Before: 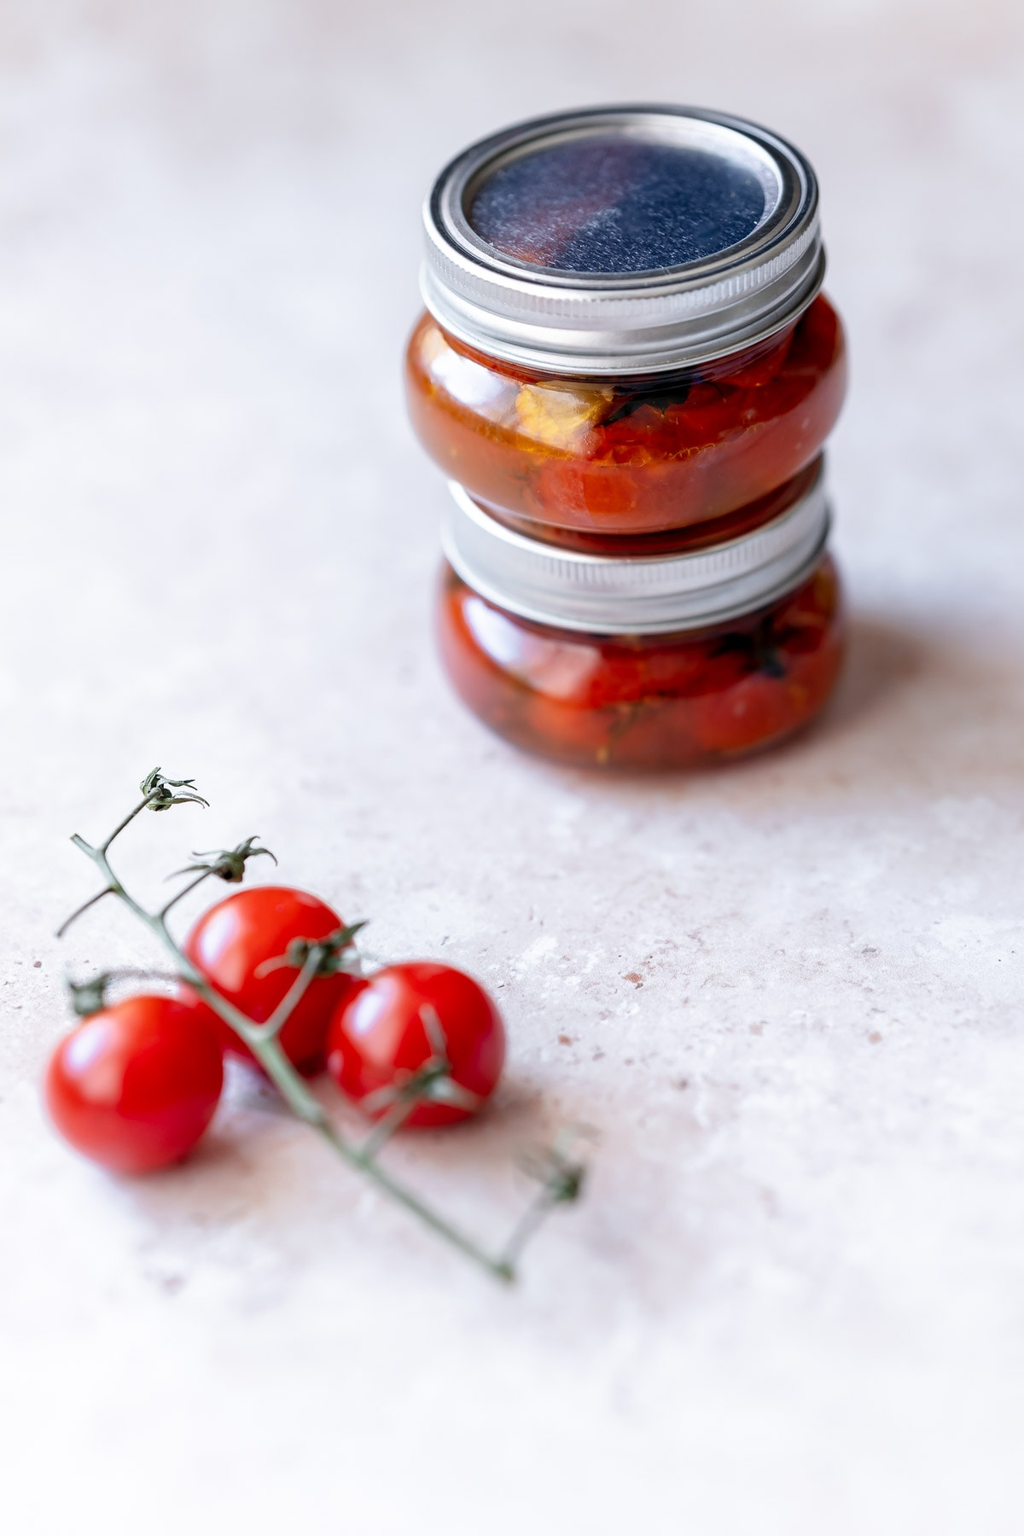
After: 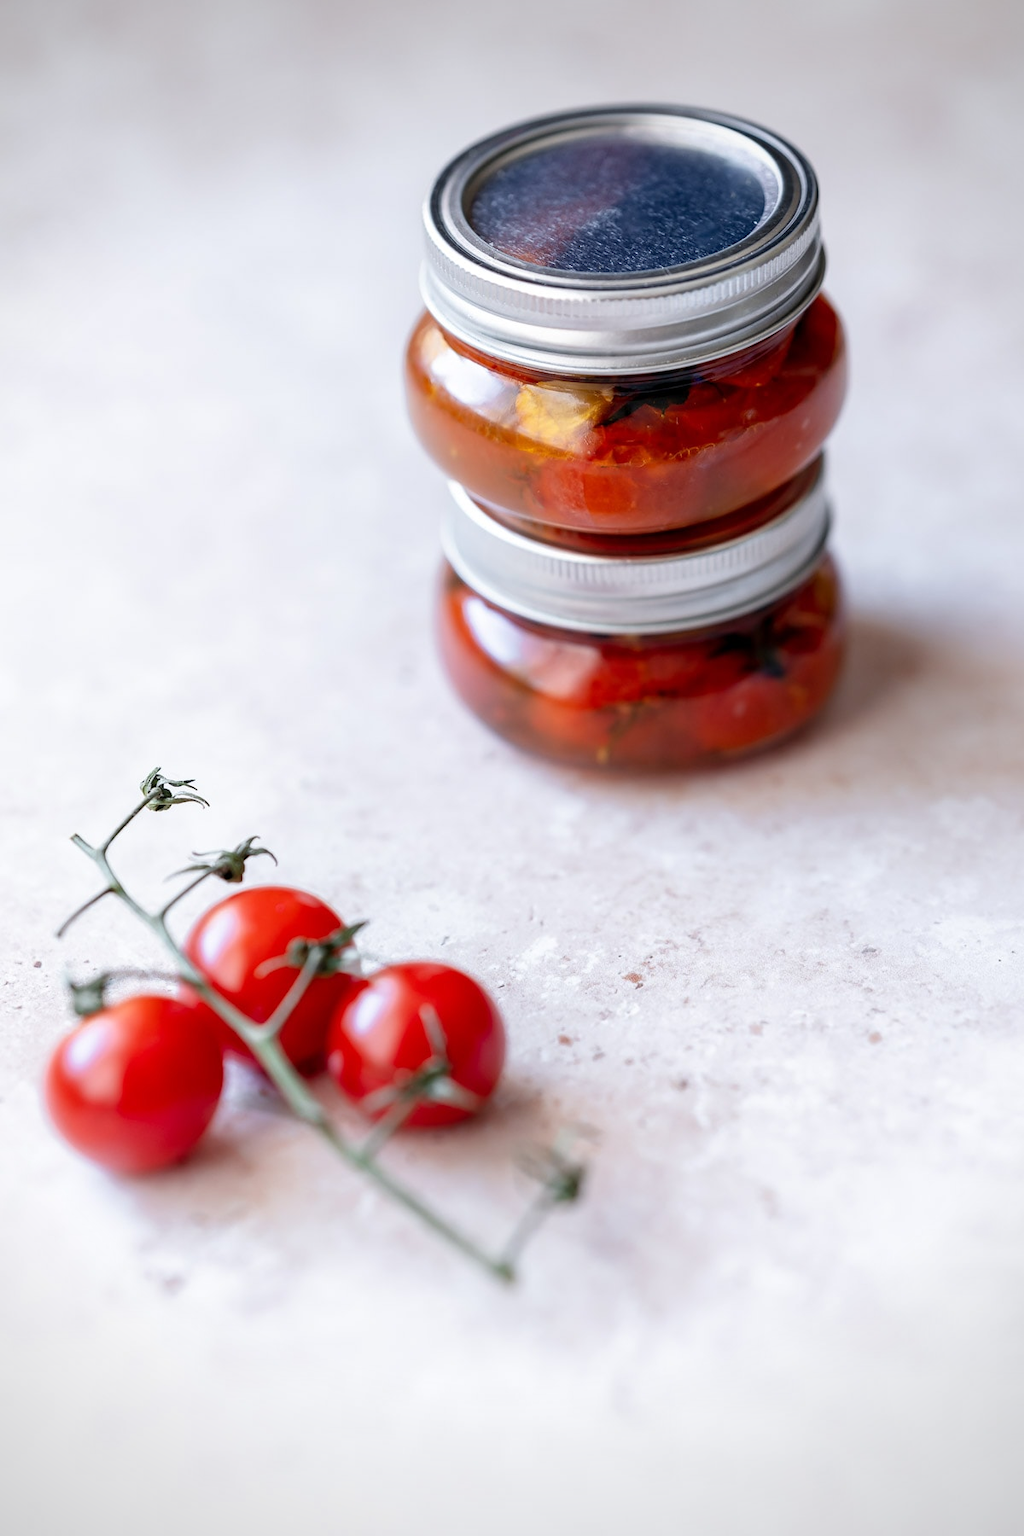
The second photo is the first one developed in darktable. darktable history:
vignetting: brightness -0.455, saturation -0.3, unbound false
